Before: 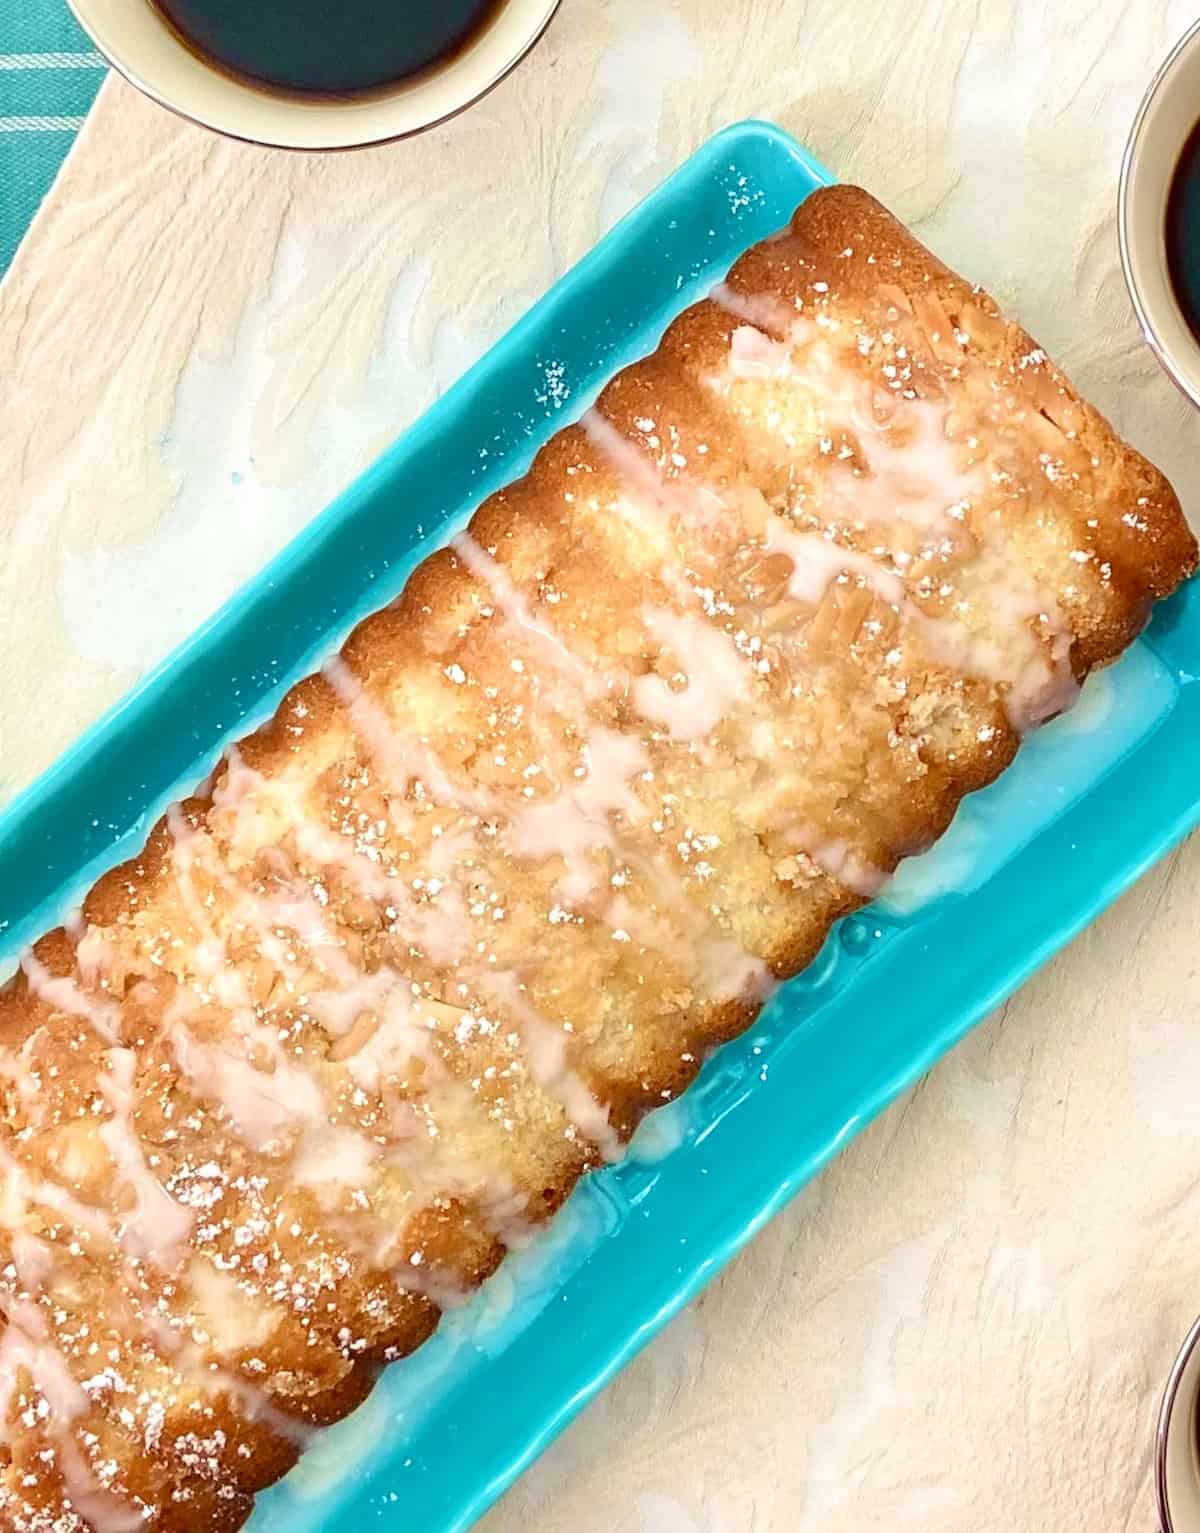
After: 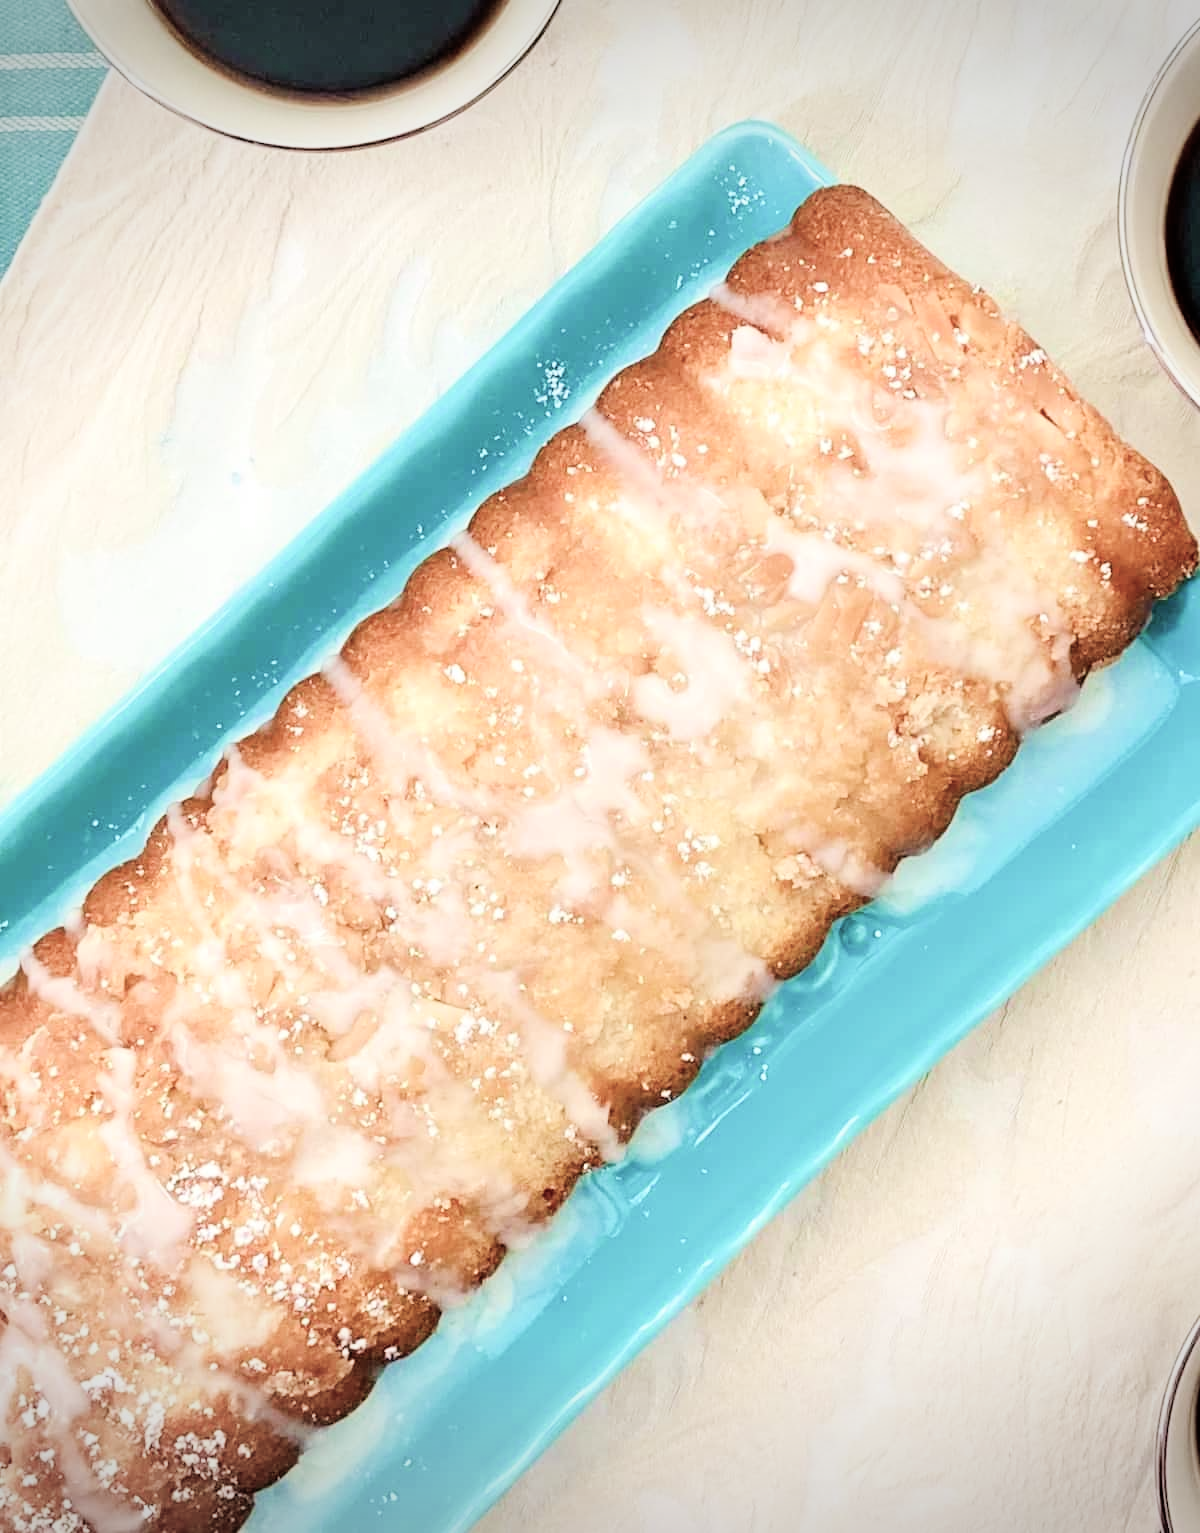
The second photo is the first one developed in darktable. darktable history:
levels: mode automatic, levels [0.116, 0.574, 1]
vignetting: fall-off start 88.34%, fall-off radius 43.44%, brightness -0.411, saturation -0.289, width/height ratio 1.158
exposure: exposure 0.298 EV, compensate highlight preservation false
filmic rgb: black relative exposure -6.04 EV, white relative exposure 6.98 EV, hardness 2.27
color balance rgb: perceptual saturation grading › global saturation -26.878%, perceptual brilliance grading › highlights 11.694%
